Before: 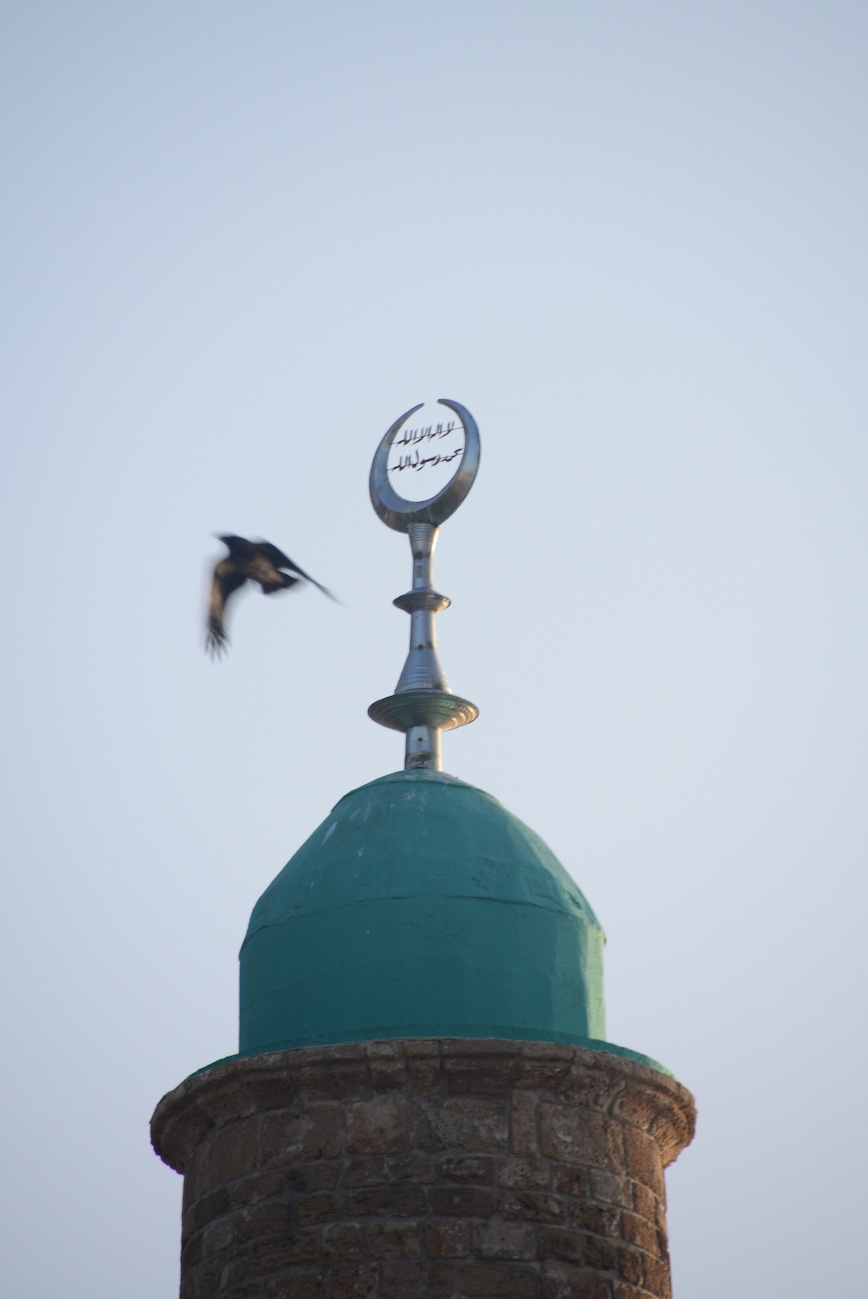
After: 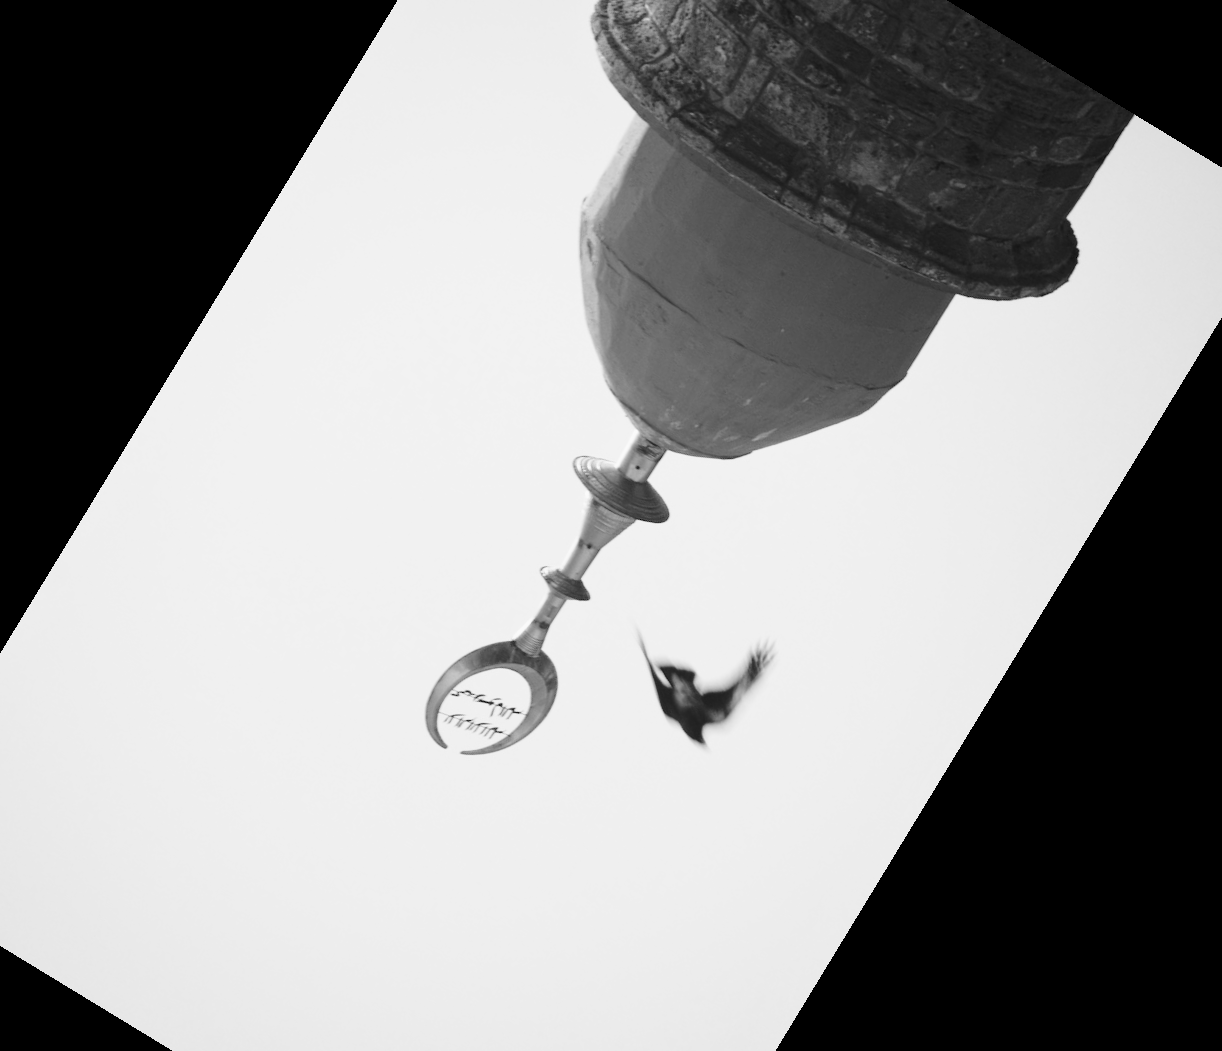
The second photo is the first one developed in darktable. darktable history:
crop and rotate: angle 148.68°, left 9.111%, top 15.603%, right 4.588%, bottom 17.041%
tone equalizer: on, module defaults
color correction: highlights b* 3
color calibration: x 0.342, y 0.356, temperature 5122 K
color zones: curves: ch0 [(0, 0.447) (0.184, 0.543) (0.323, 0.476) (0.429, 0.445) (0.571, 0.443) (0.714, 0.451) (0.857, 0.452) (1, 0.447)]; ch1 [(0, 0.464) (0.176, 0.46) (0.287, 0.177) (0.429, 0.002) (0.571, 0) (0.714, 0) (0.857, 0) (1, 0.464)], mix 20%
monochrome: a 32, b 64, size 2.3
base curve: curves: ch0 [(0, 0) (0.036, 0.037) (0.121, 0.228) (0.46, 0.76) (0.859, 0.983) (1, 1)], preserve colors none
